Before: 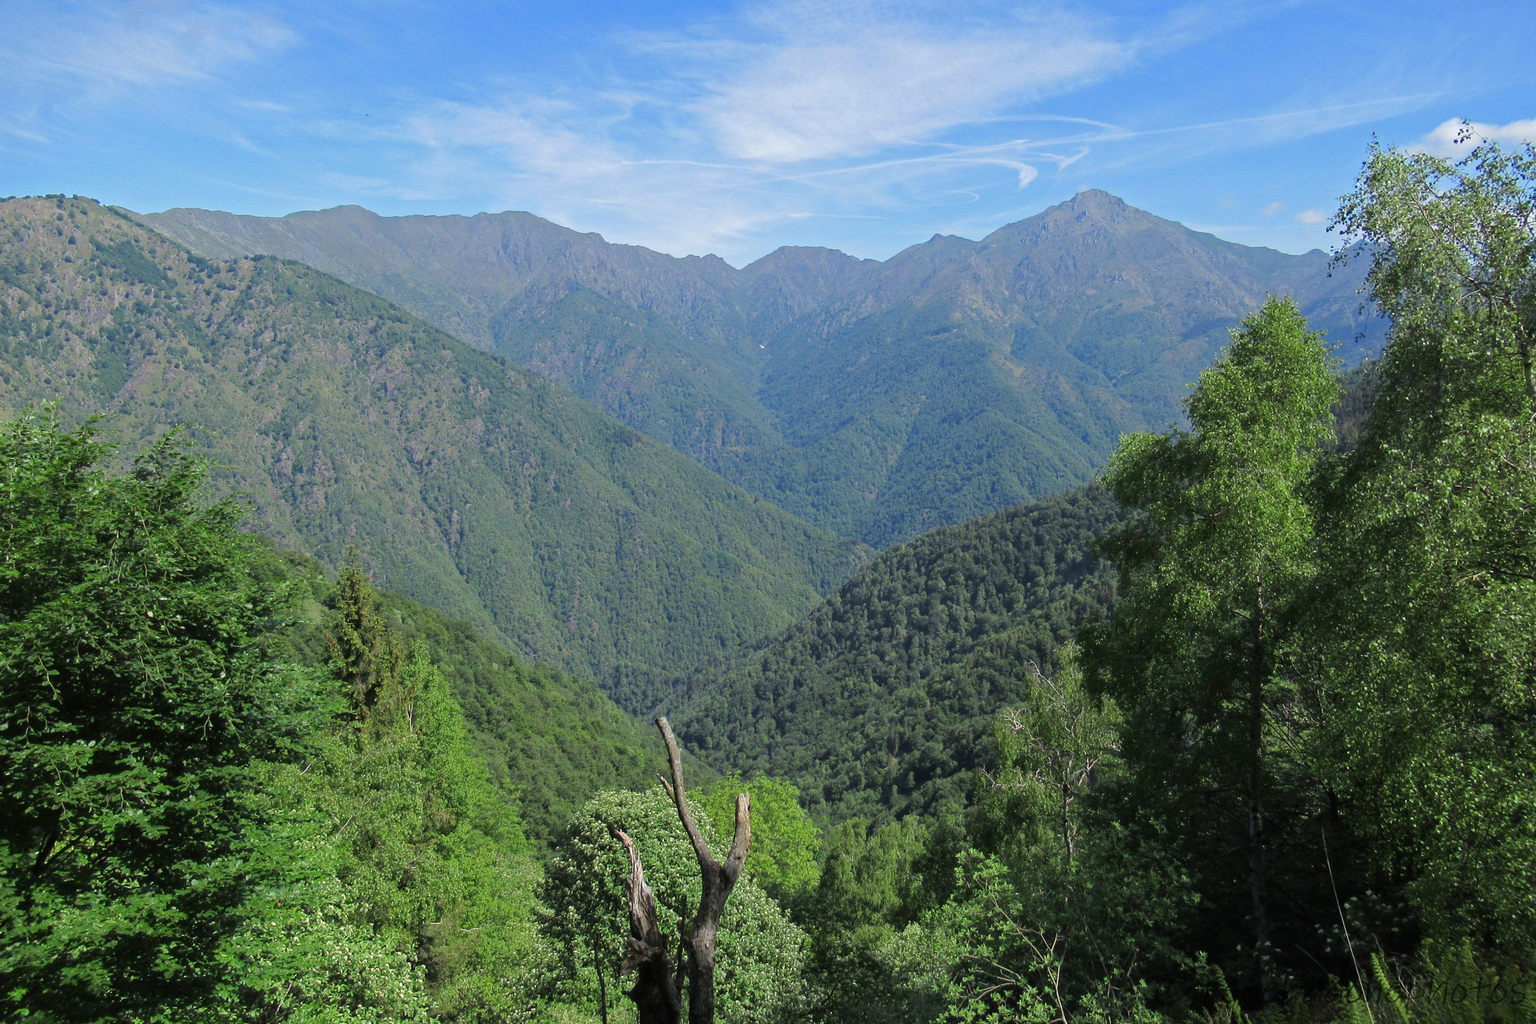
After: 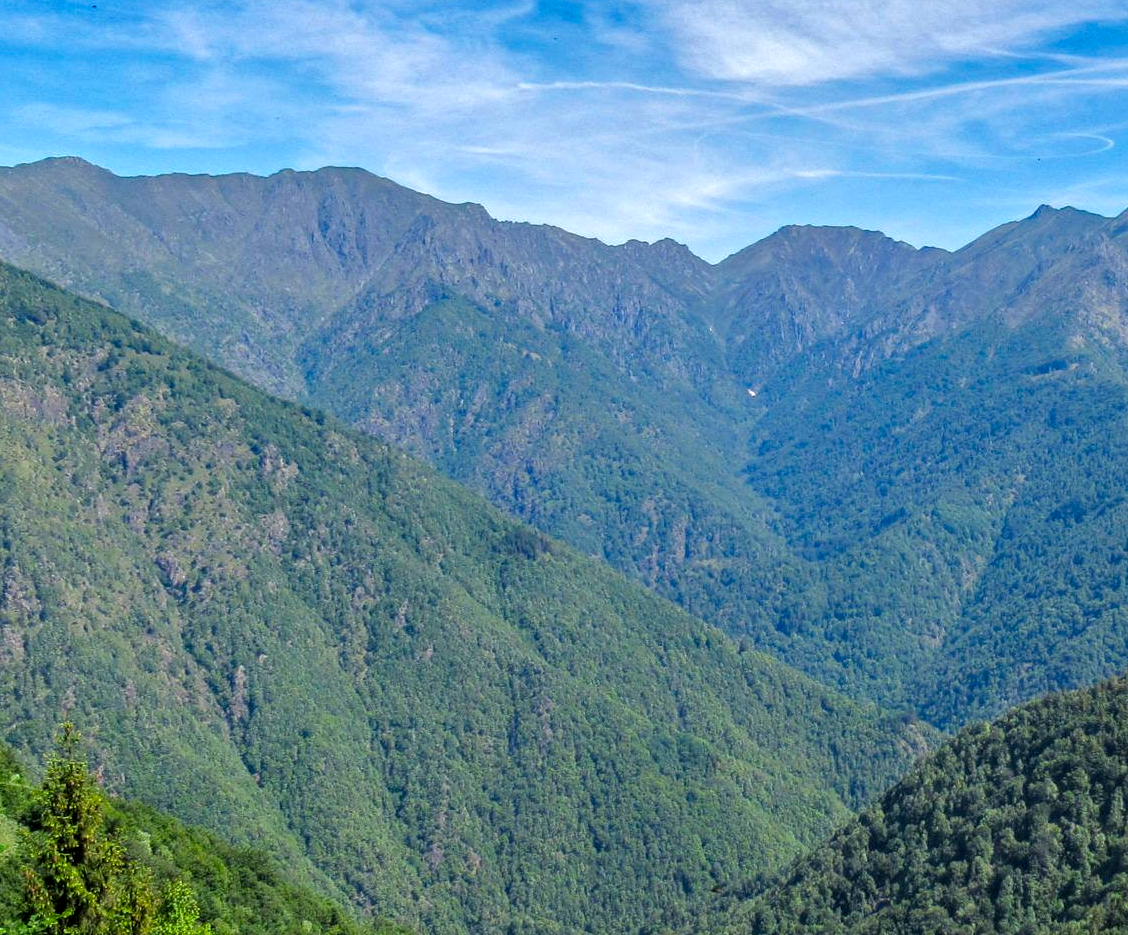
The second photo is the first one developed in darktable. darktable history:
crop: left 20.248%, top 10.86%, right 35.675%, bottom 34.321%
white balance: red 1, blue 1
bloom: size 9%, threshold 100%, strength 7%
shadows and highlights: shadows 25, highlights -48, soften with gaussian
local contrast: detail 160%
color balance rgb: linear chroma grading › global chroma 15%, perceptual saturation grading › global saturation 30%
